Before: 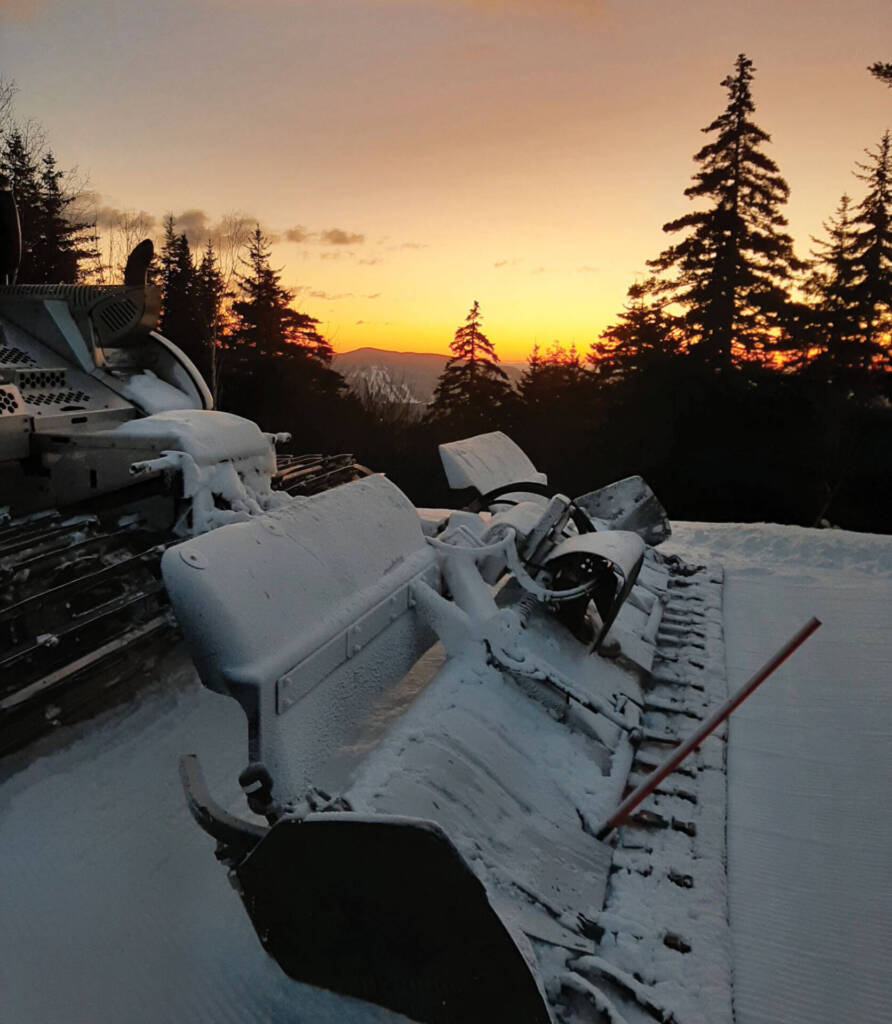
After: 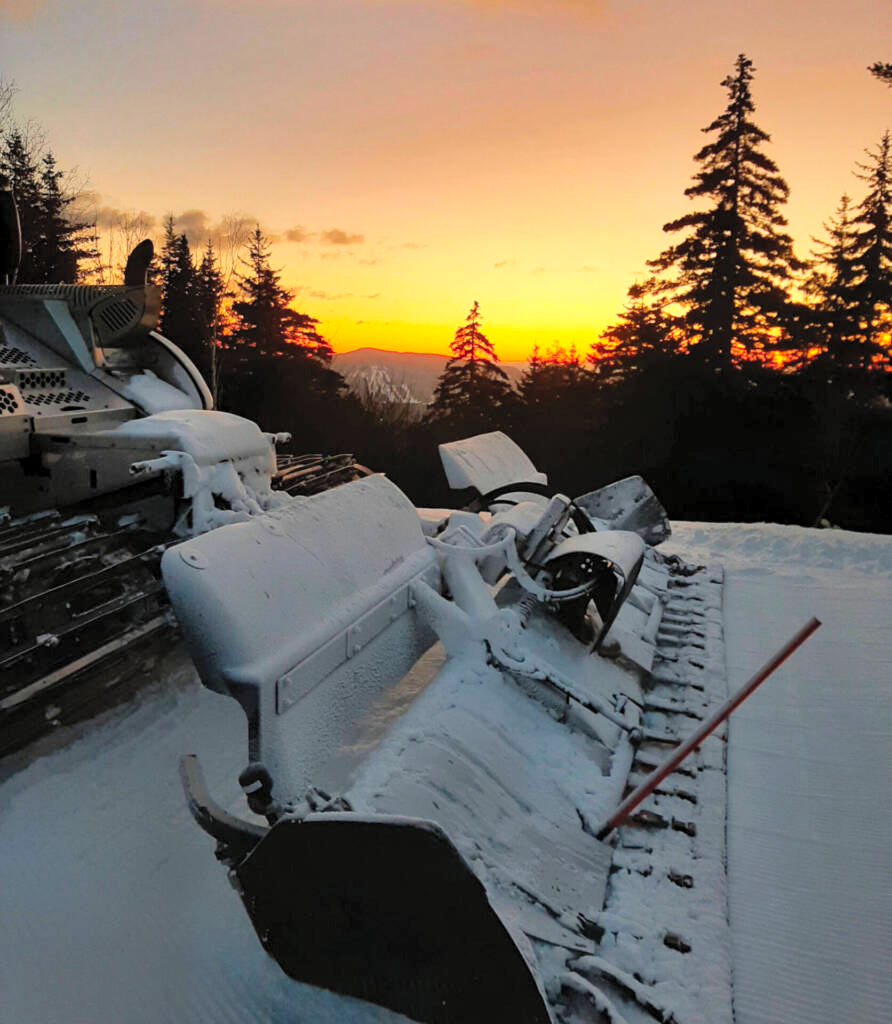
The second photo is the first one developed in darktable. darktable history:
contrast brightness saturation: contrast 0.07, brightness 0.18, saturation 0.4
levels: levels [0.026, 0.507, 0.987]
